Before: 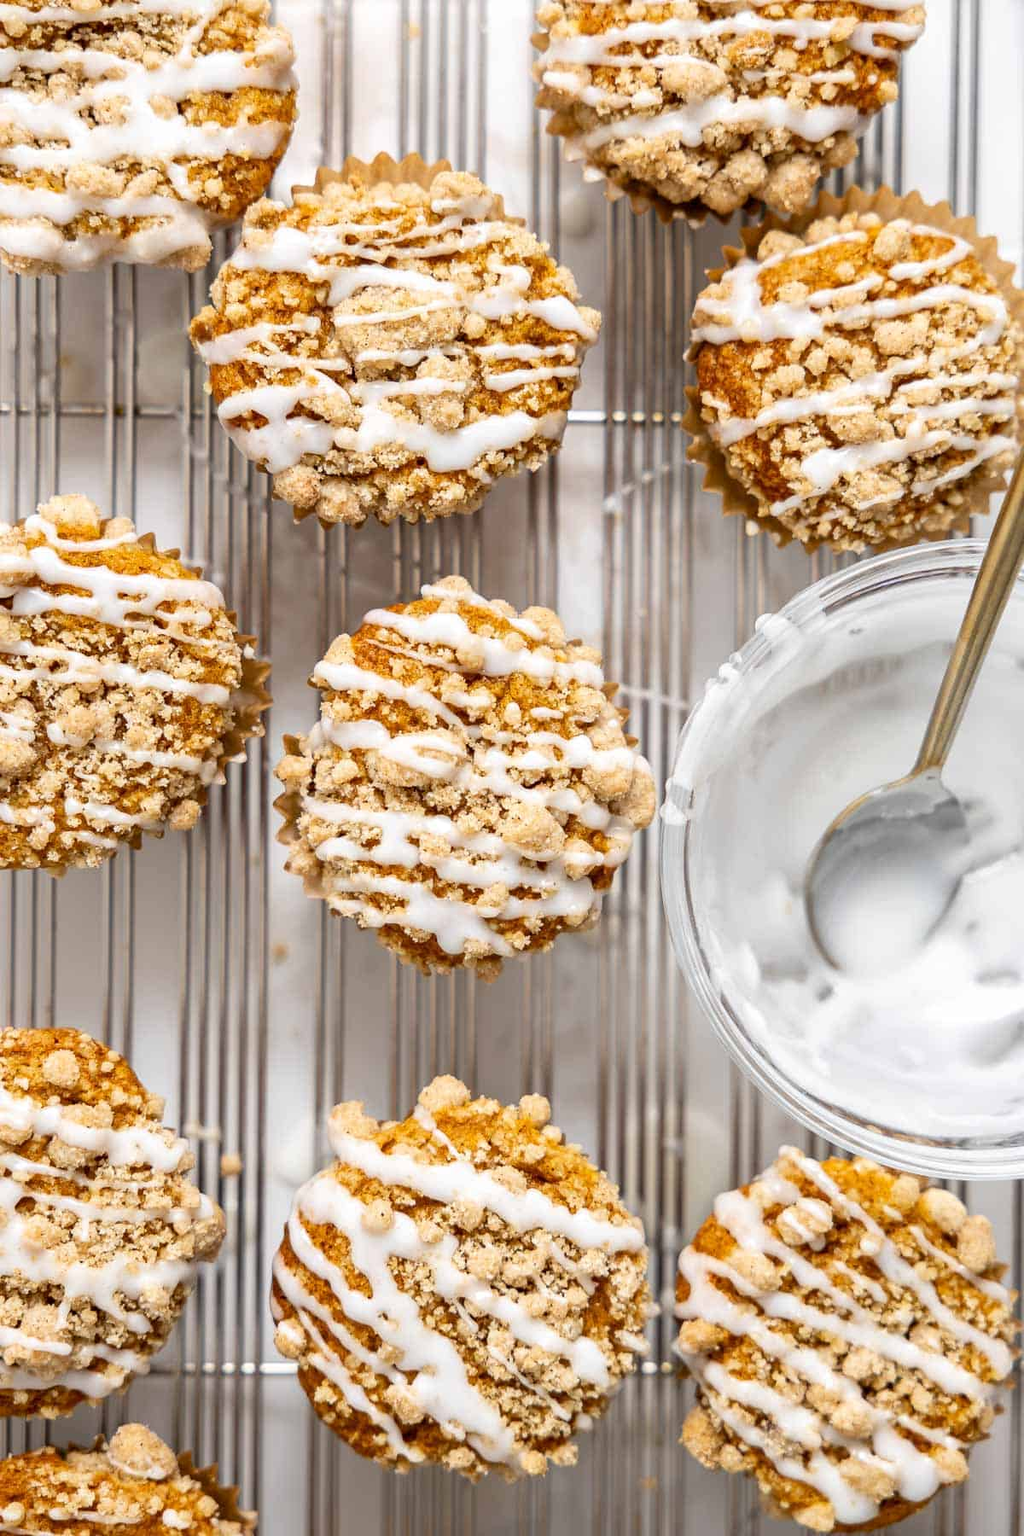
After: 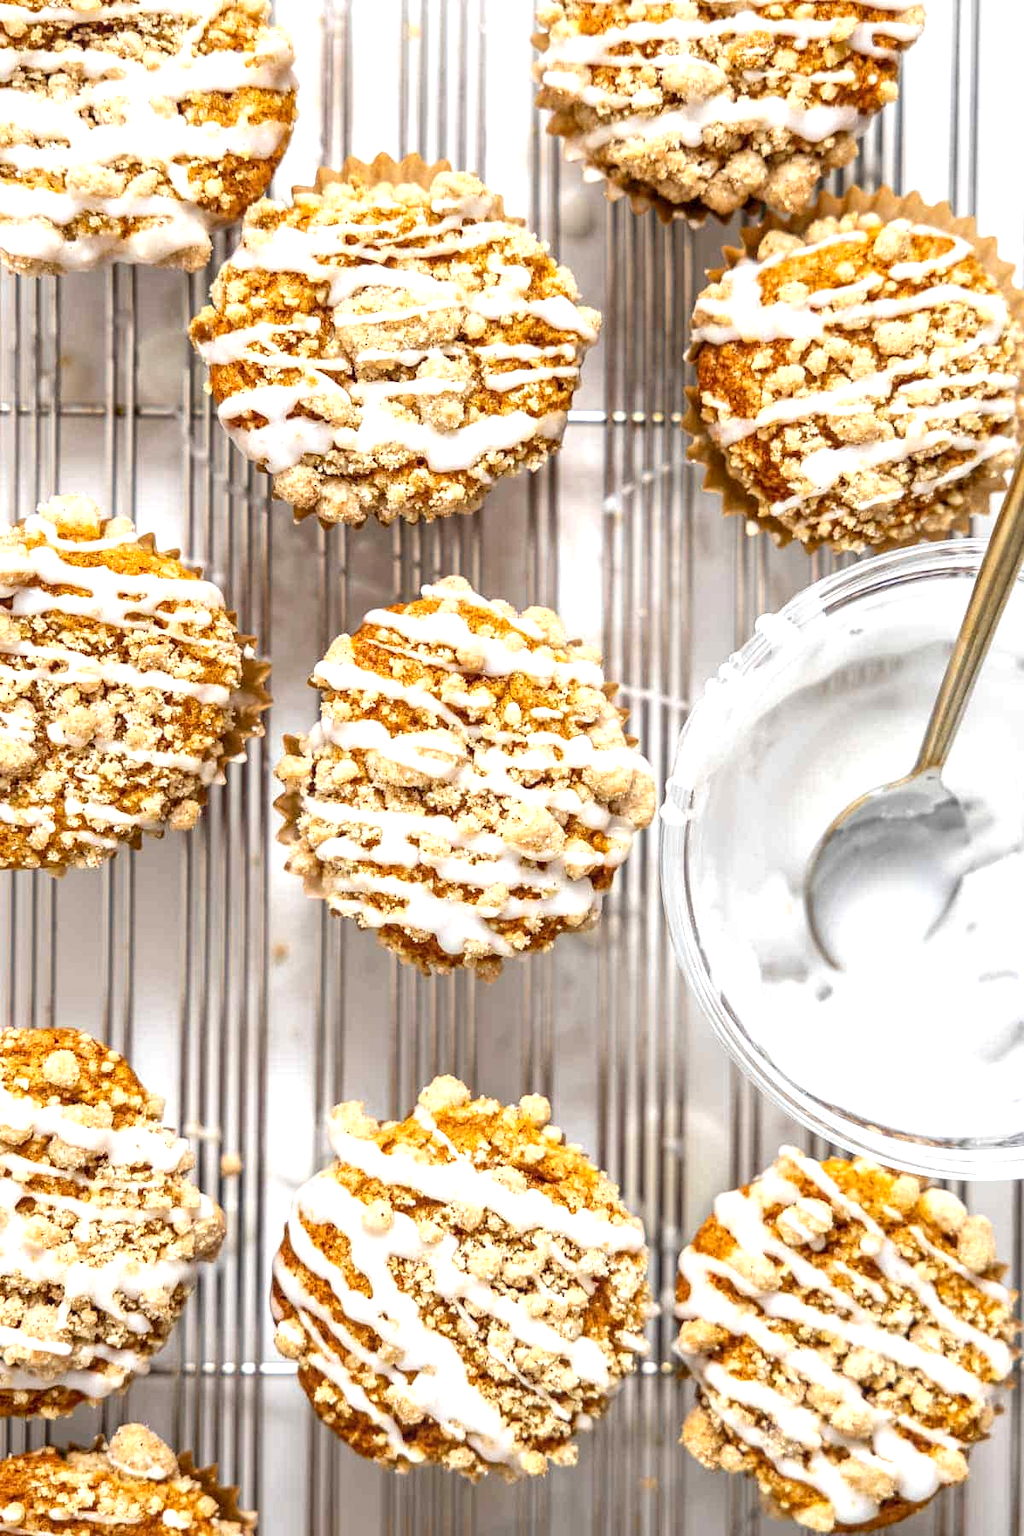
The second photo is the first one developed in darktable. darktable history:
local contrast: on, module defaults
exposure: black level correction 0, exposure 0.5 EV, compensate highlight preservation false
